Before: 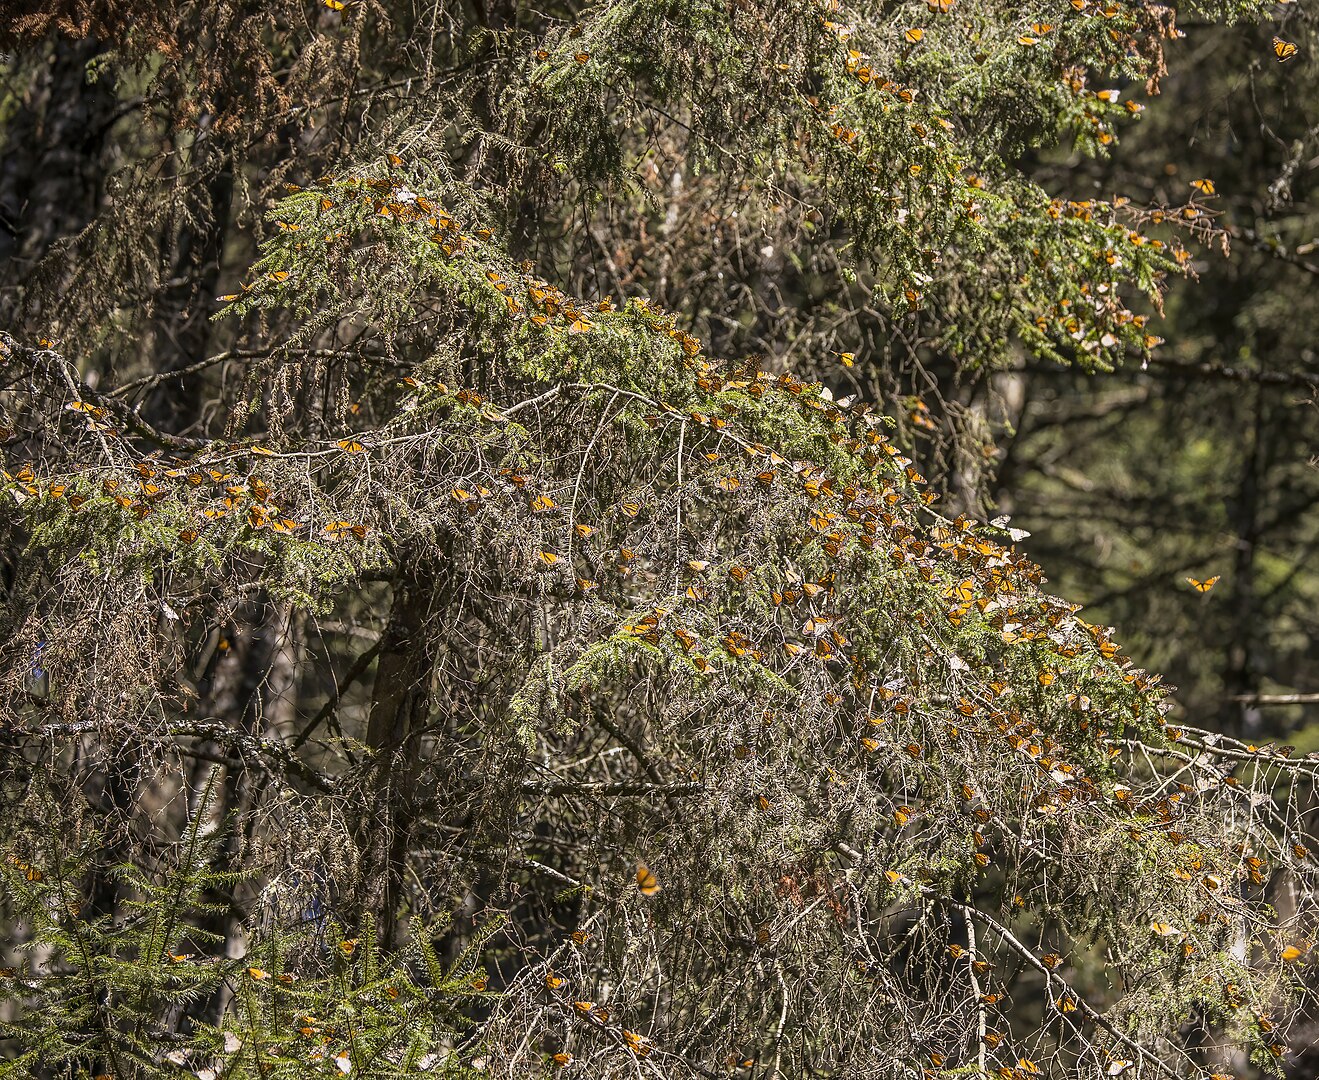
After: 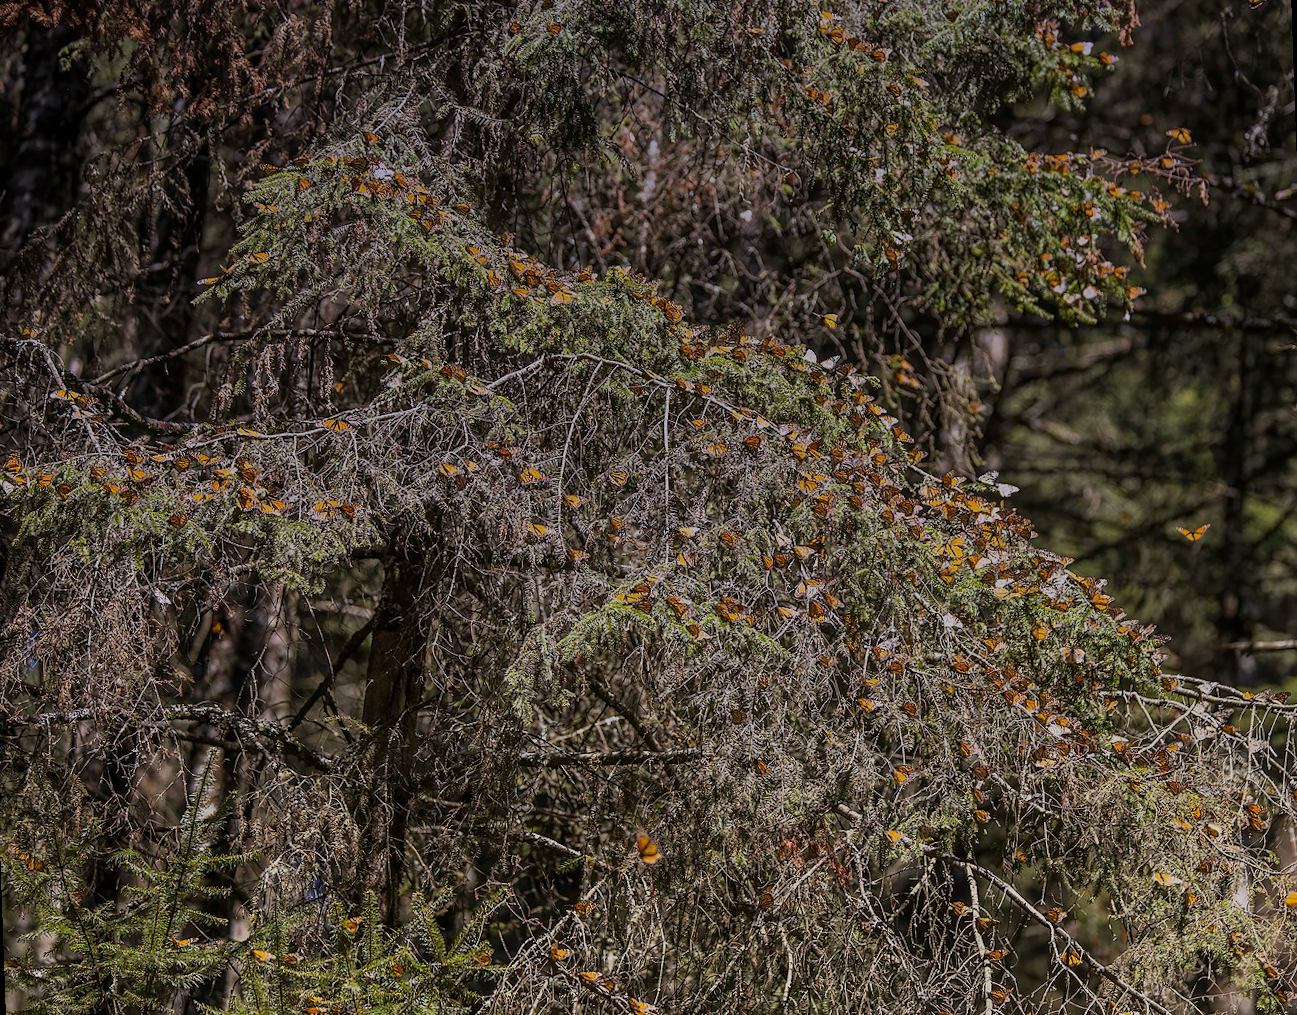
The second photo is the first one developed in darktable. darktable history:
color balance rgb: on, module defaults
exposure: exposure -0.582 EV, compensate highlight preservation false
graduated density: hue 238.83°, saturation 50%
rotate and perspective: rotation -2°, crop left 0.022, crop right 0.978, crop top 0.049, crop bottom 0.951
